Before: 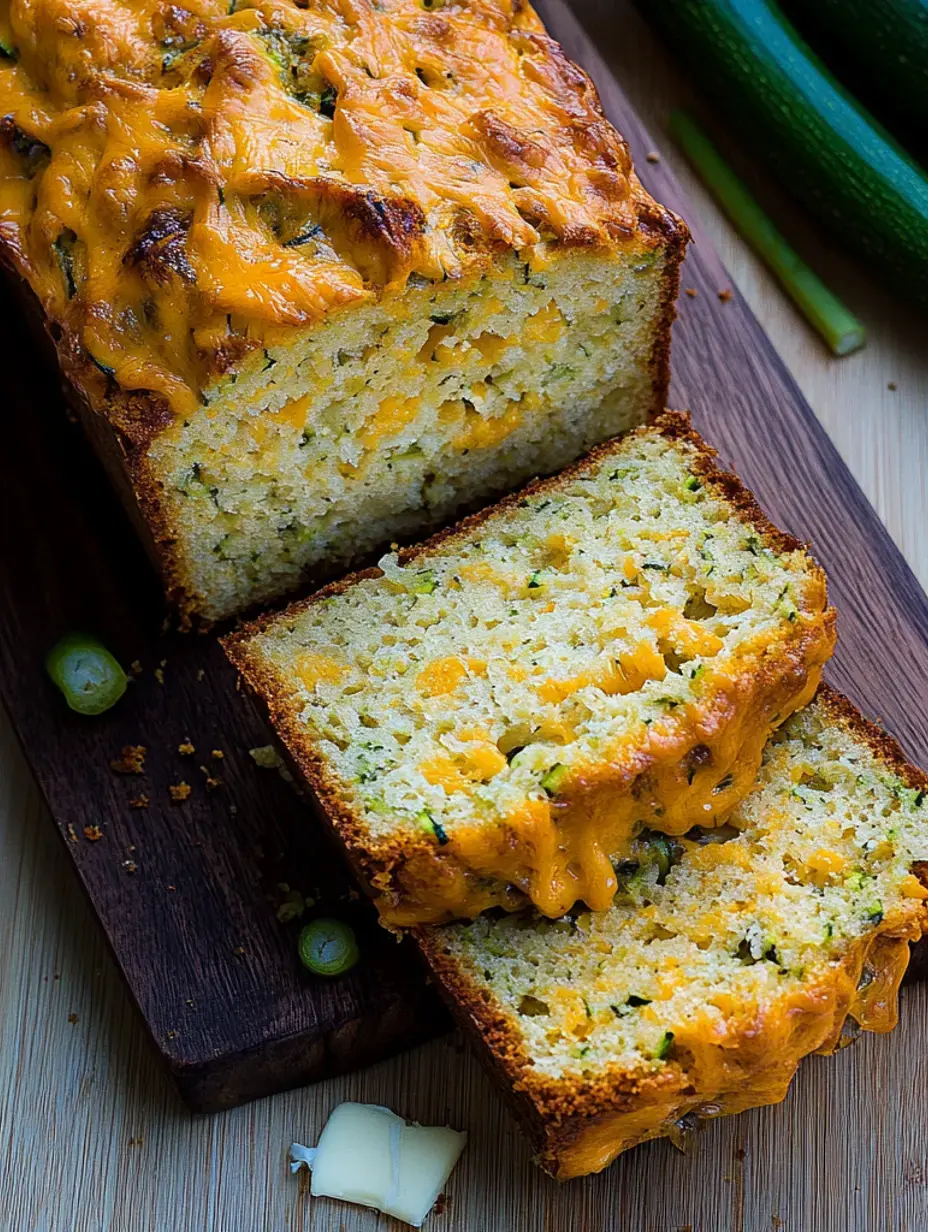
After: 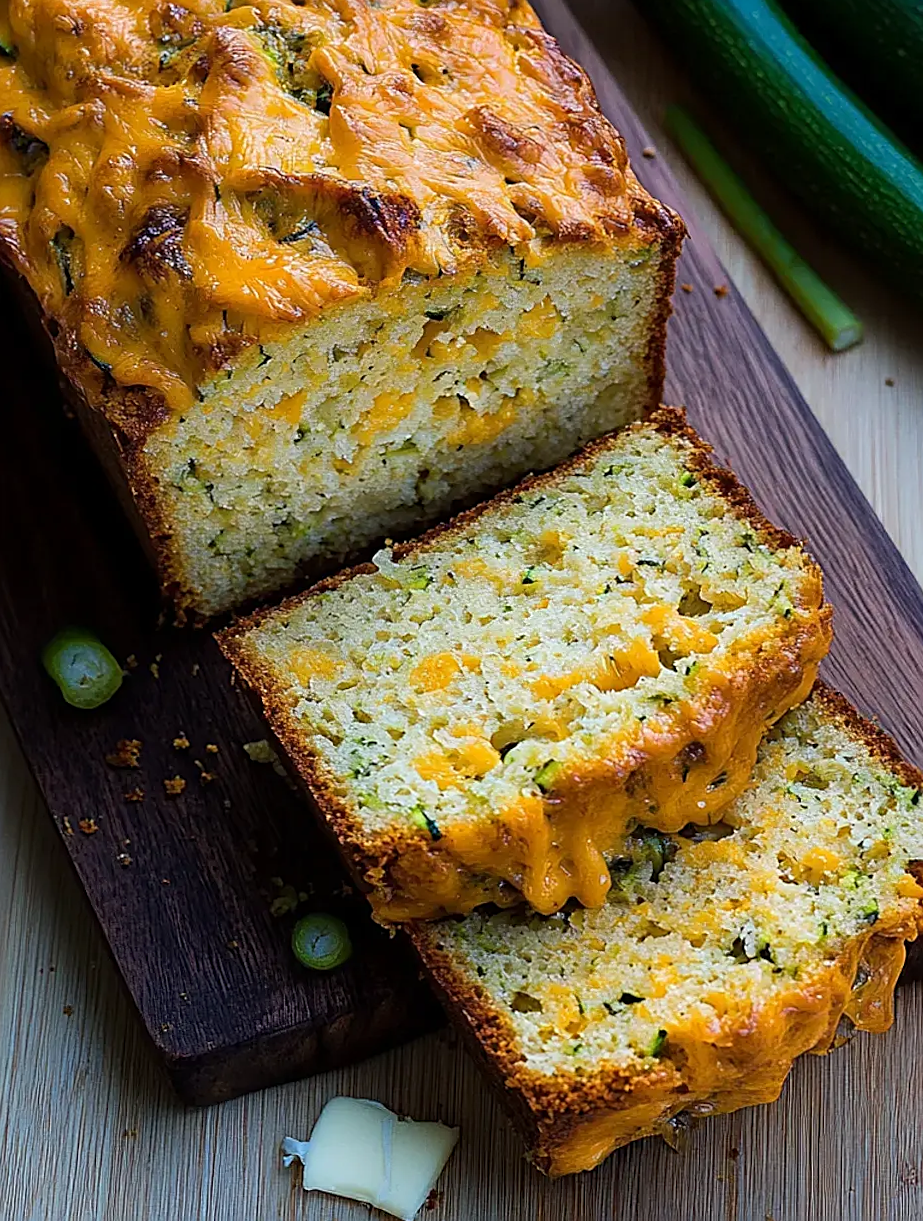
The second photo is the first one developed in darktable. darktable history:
tone equalizer: on, module defaults
haze removal: strength 0.02, distance 0.25, compatibility mode true, adaptive false
rotate and perspective: rotation 0.192°, lens shift (horizontal) -0.015, crop left 0.005, crop right 0.996, crop top 0.006, crop bottom 0.99
sharpen: radius 1.967
